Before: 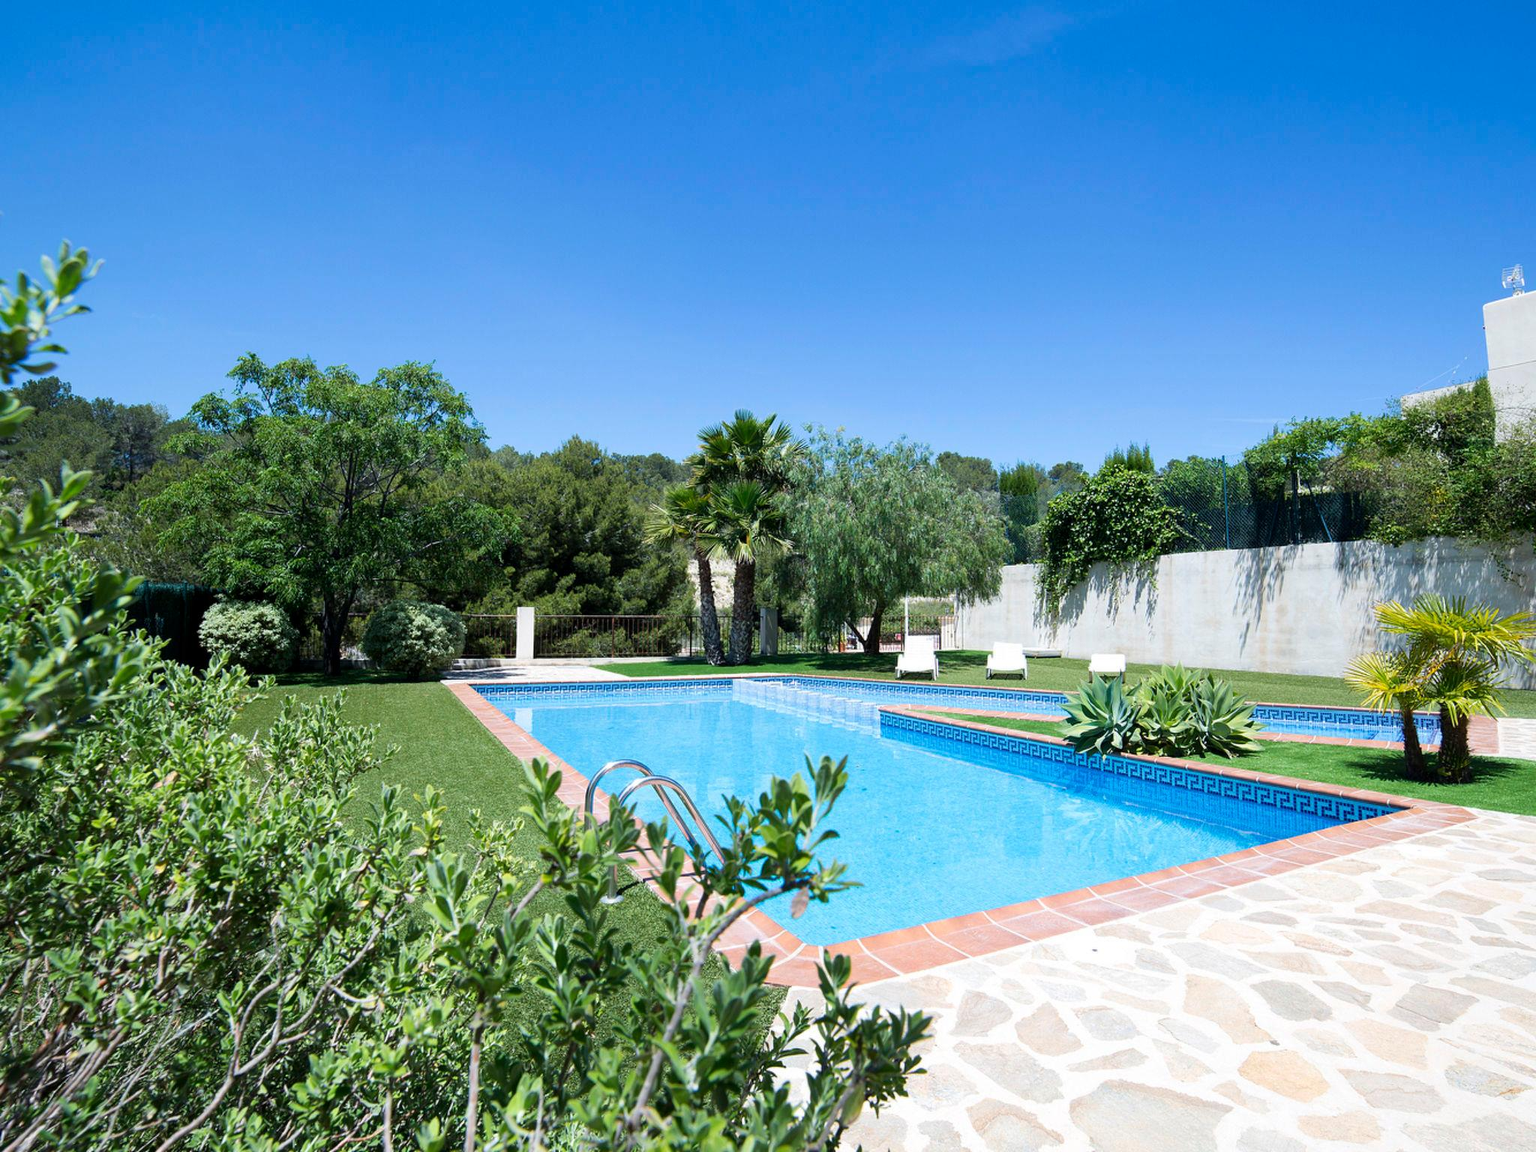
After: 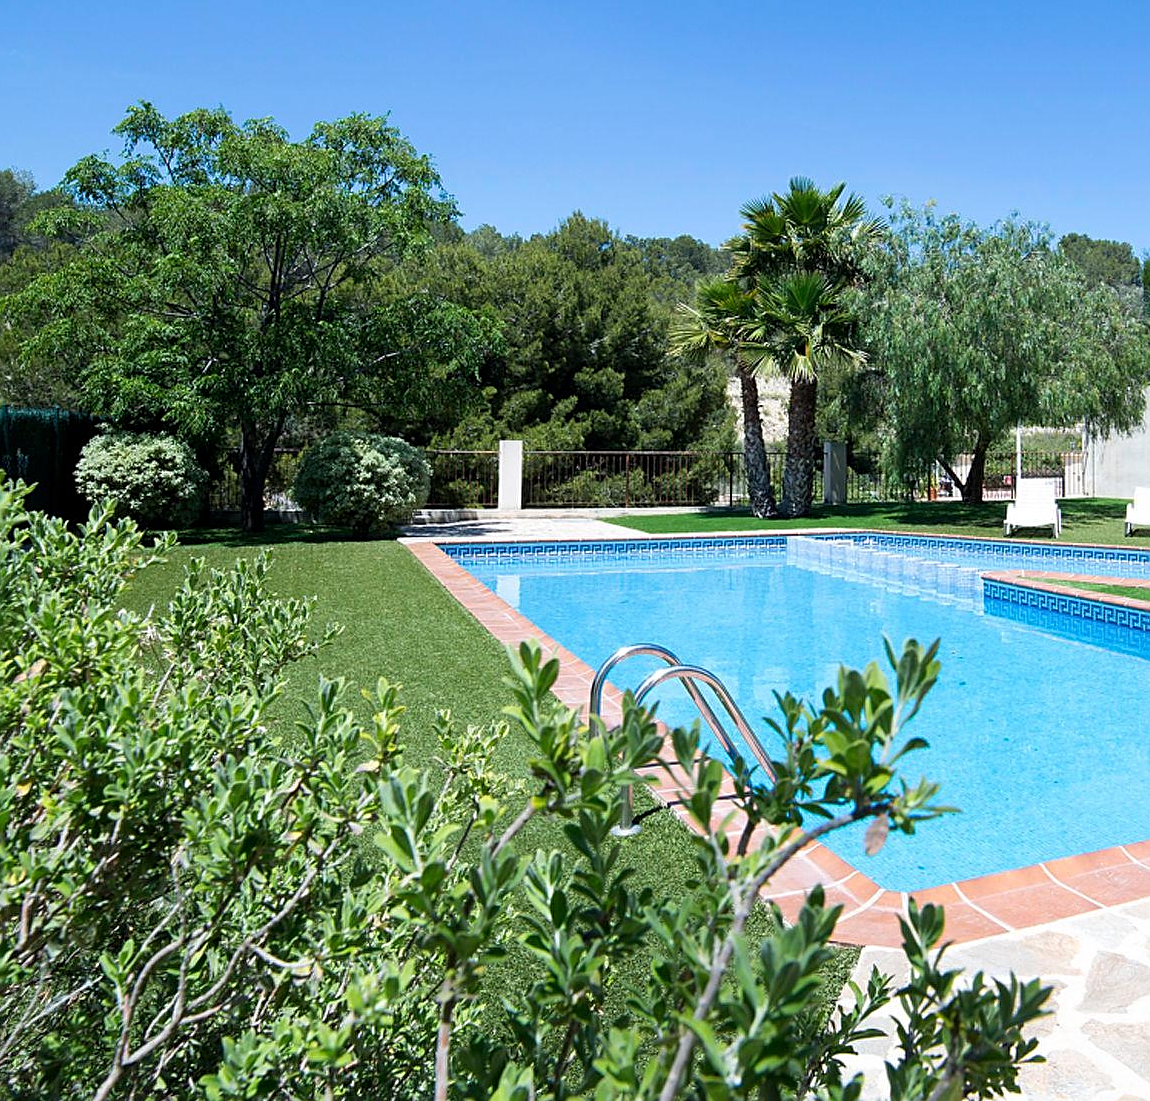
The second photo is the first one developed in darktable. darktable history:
sharpen: on, module defaults
crop: left 9.3%, top 24.043%, right 34.535%, bottom 4.227%
